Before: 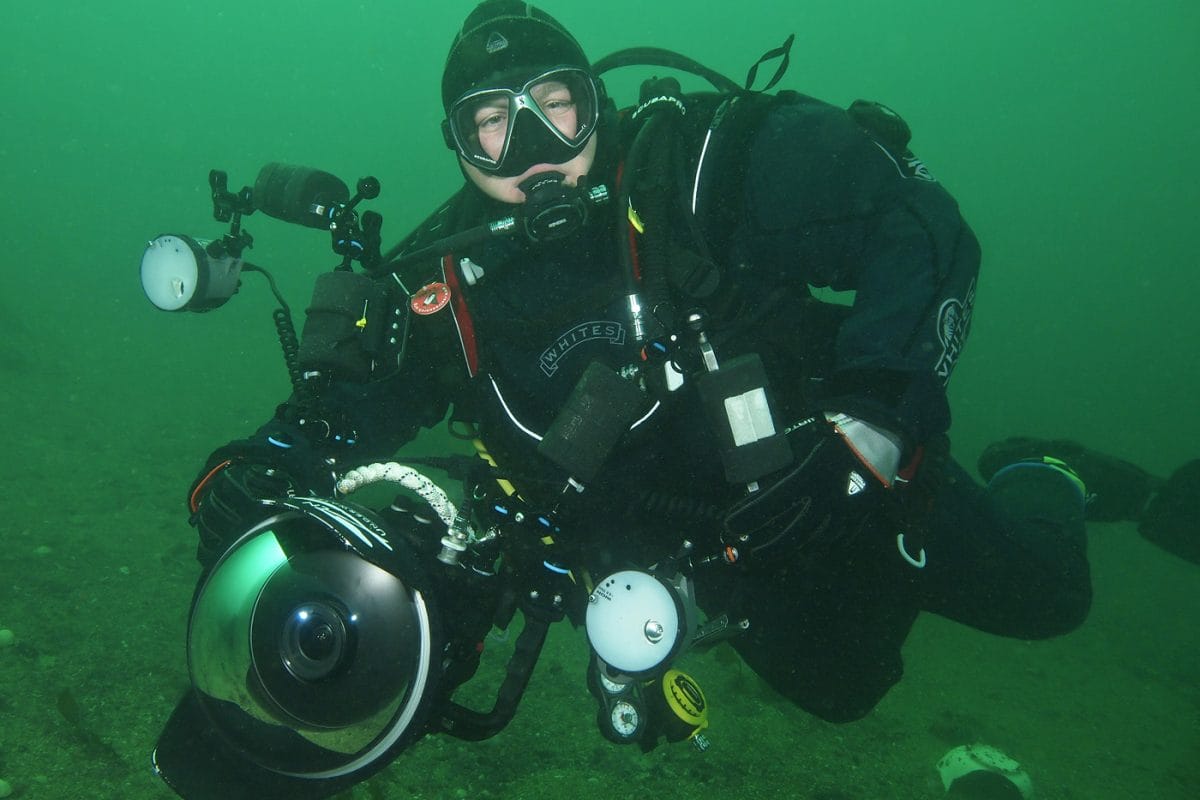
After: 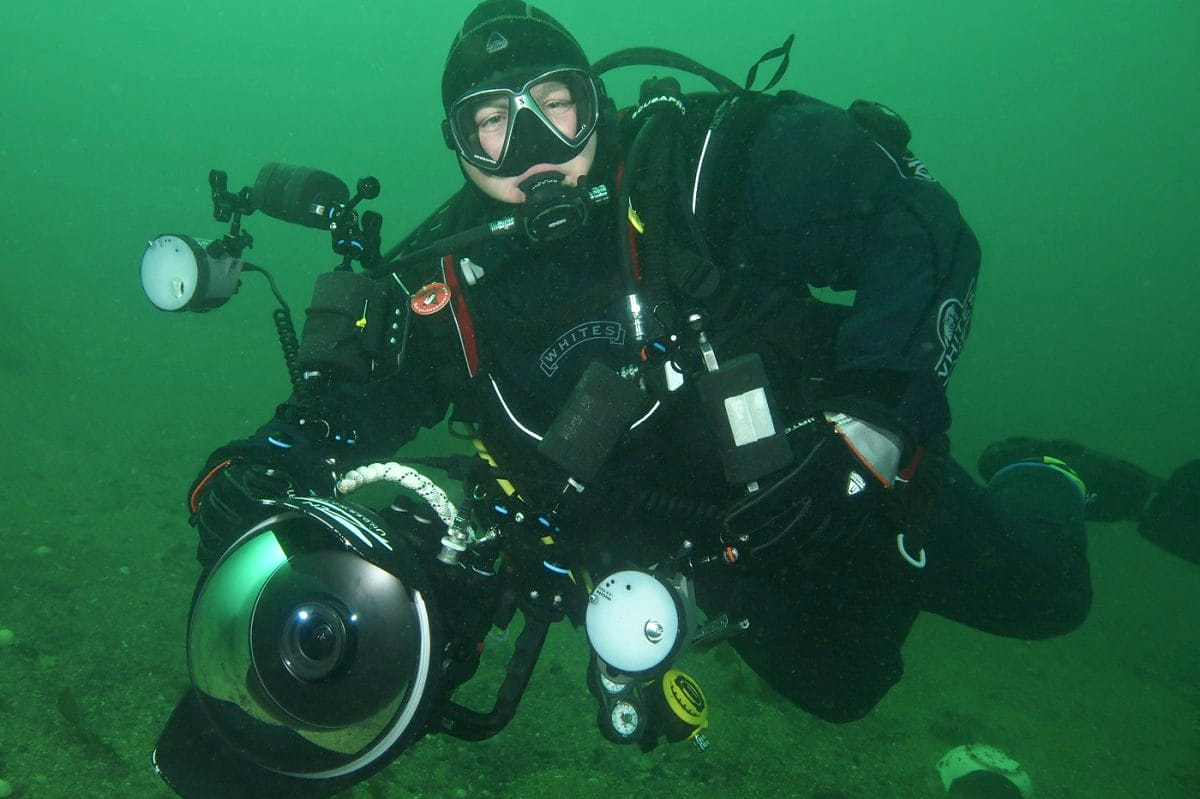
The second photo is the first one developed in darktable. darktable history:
exposure: black level correction 0.002, exposure 0.15 EV, compensate highlight preservation false
crop: bottom 0.071%
